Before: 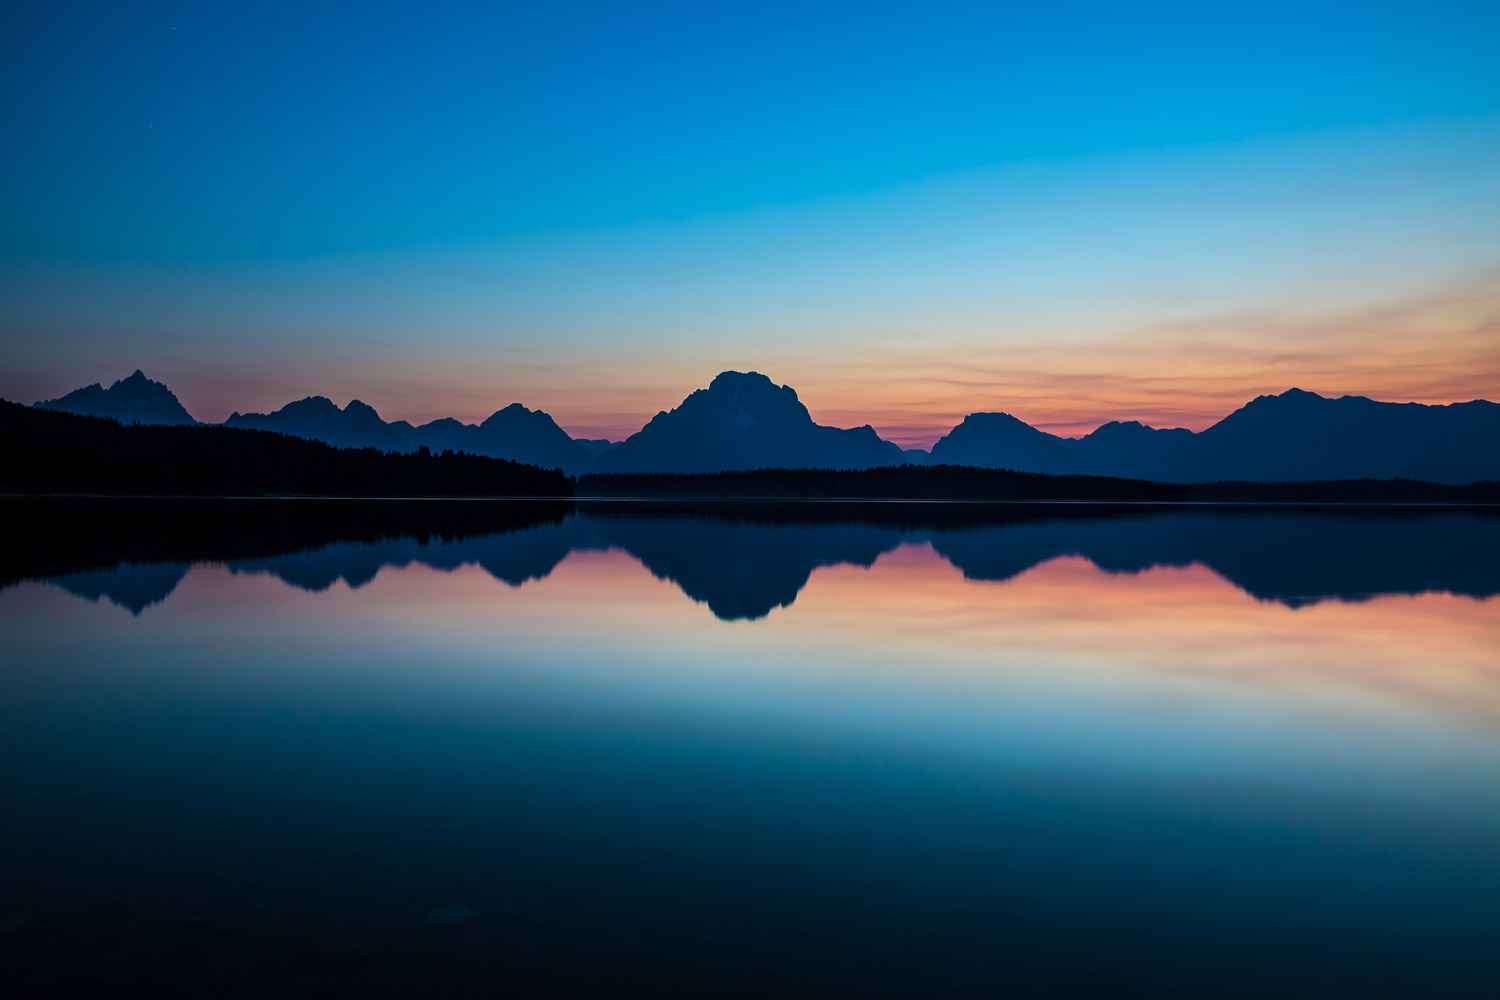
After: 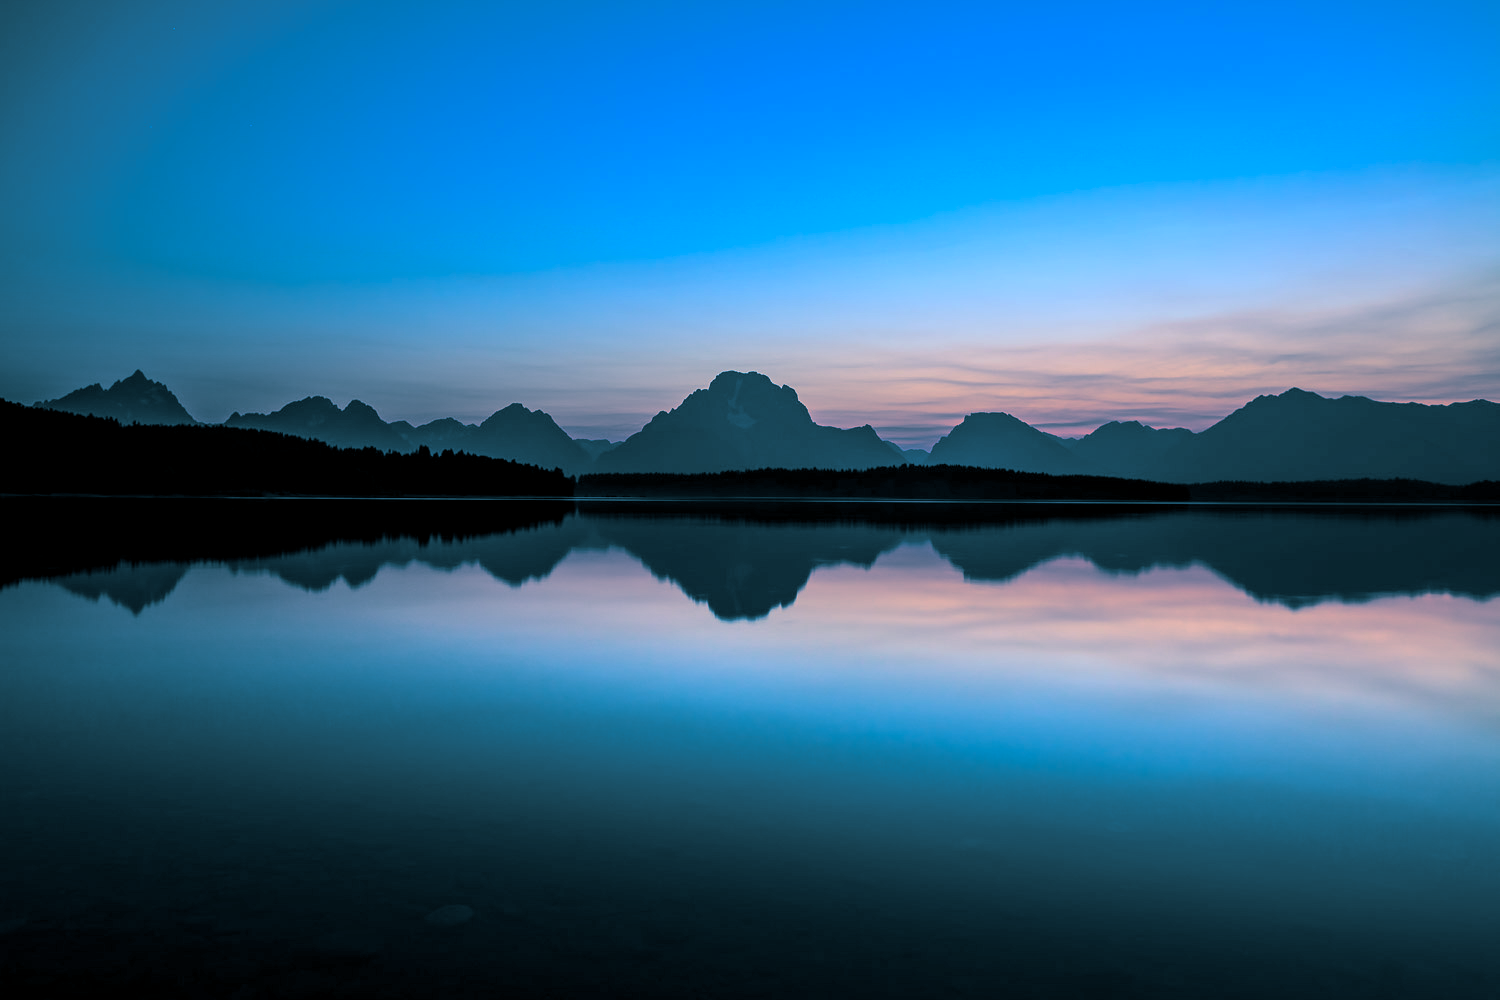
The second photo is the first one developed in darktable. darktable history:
split-toning: shadows › hue 212.4°, balance -70
color balance rgb: perceptual saturation grading › global saturation 20%, perceptual saturation grading › highlights -25%, perceptual saturation grading › shadows 50%
local contrast: highlights 100%, shadows 100%, detail 120%, midtone range 0.2
color calibration: illuminant as shot in camera, x 0.379, y 0.396, temperature 4138.76 K
